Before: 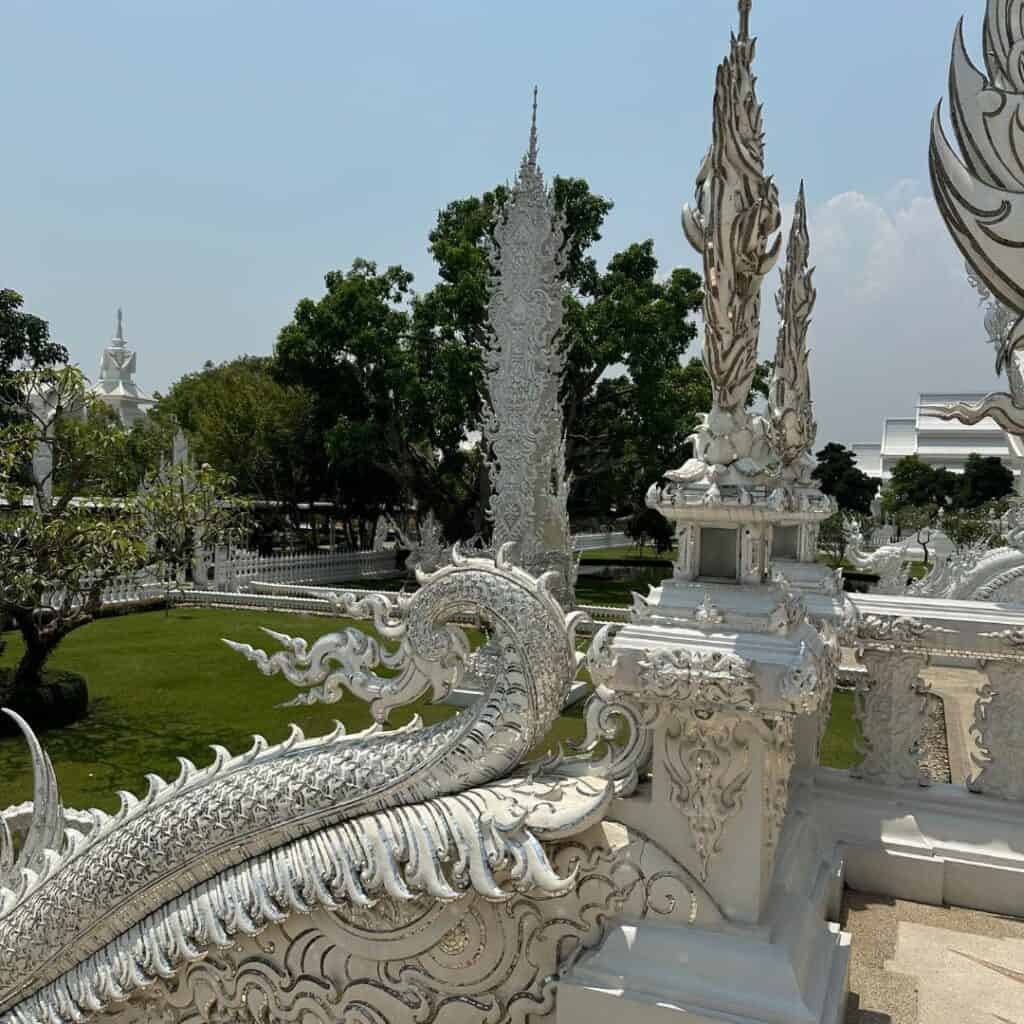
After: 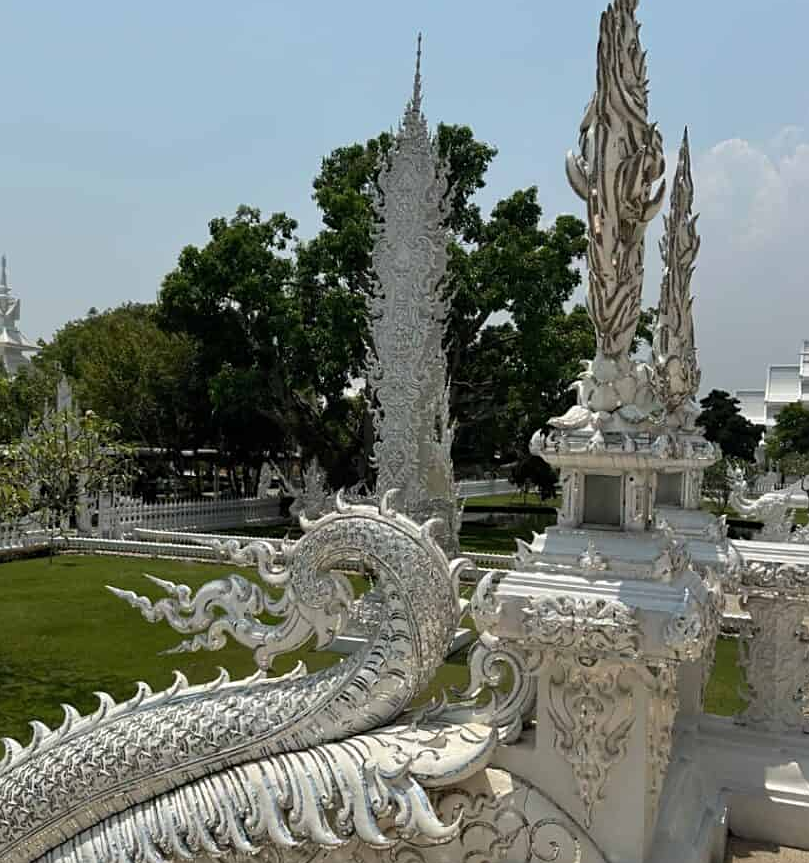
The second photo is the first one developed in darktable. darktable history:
crop: left 11.421%, top 5.246%, right 9.561%, bottom 10.42%
sharpen: amount 0.2
